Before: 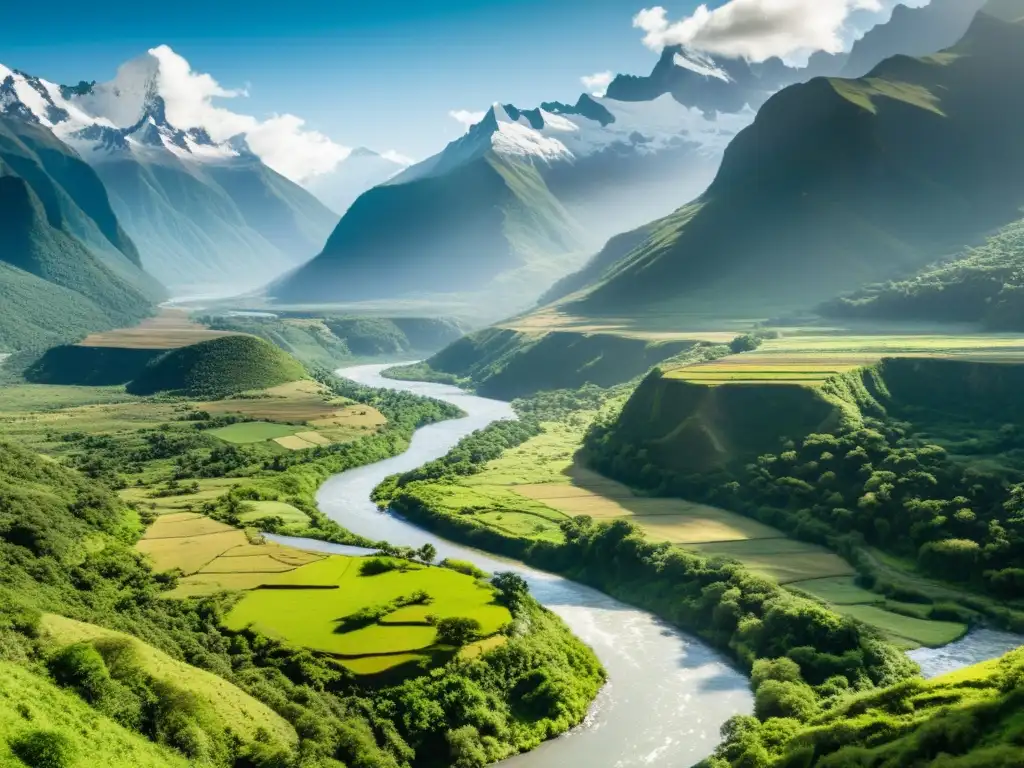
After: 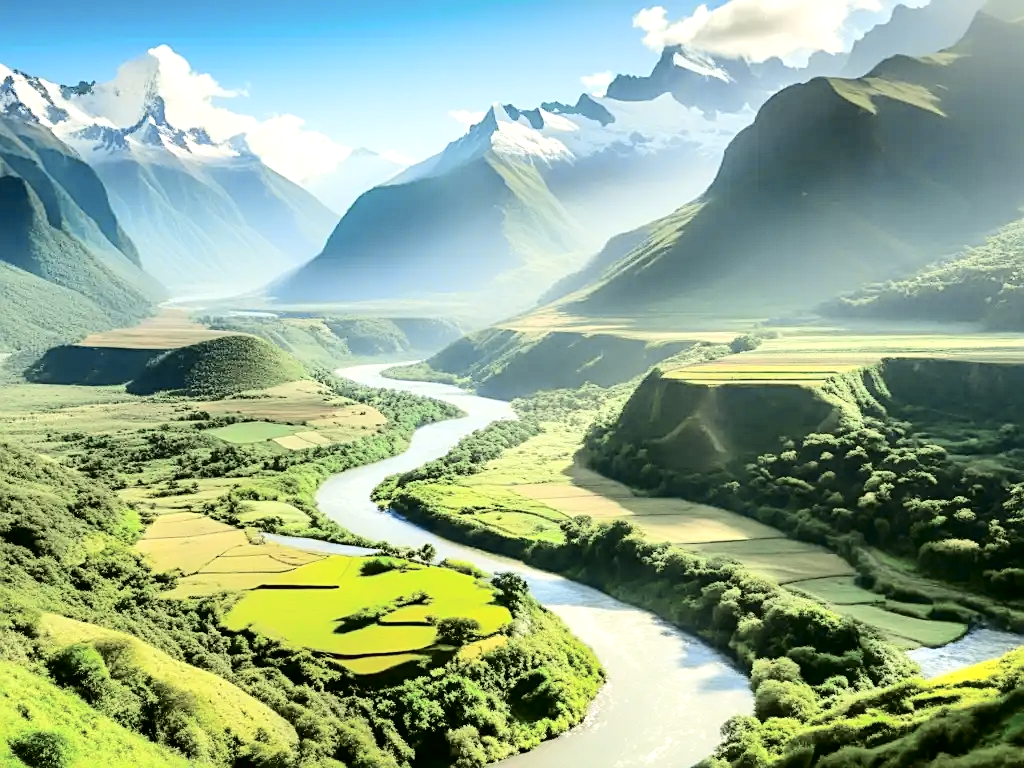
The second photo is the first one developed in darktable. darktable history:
sharpen: on, module defaults
tone curve: curves: ch0 [(0, 0) (0.049, 0.01) (0.154, 0.081) (0.491, 0.56) (0.739, 0.794) (0.992, 0.937)]; ch1 [(0, 0) (0.172, 0.123) (0.317, 0.272) (0.401, 0.422) (0.499, 0.497) (0.531, 0.54) (0.615, 0.603) (0.741, 0.783) (1, 1)]; ch2 [(0, 0) (0.411, 0.424) (0.462, 0.483) (0.544, 0.56) (0.686, 0.638) (1, 1)], color space Lab, independent channels, preserve colors none
exposure: exposure 0.785 EV, compensate highlight preservation false
